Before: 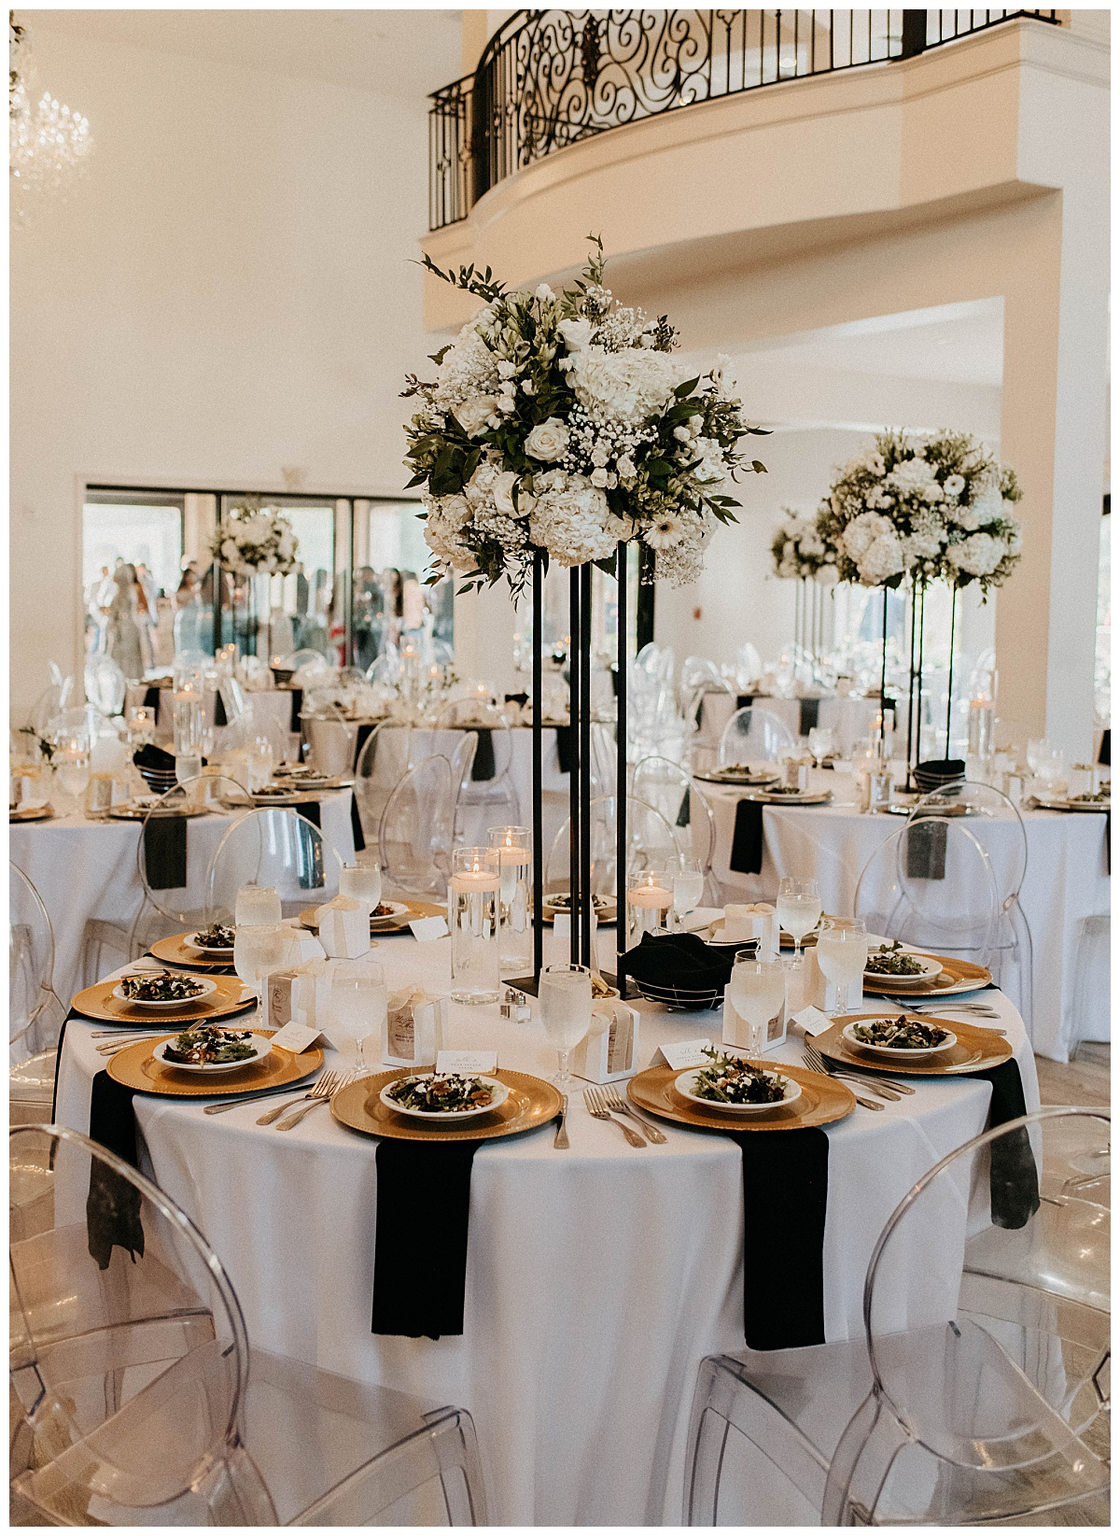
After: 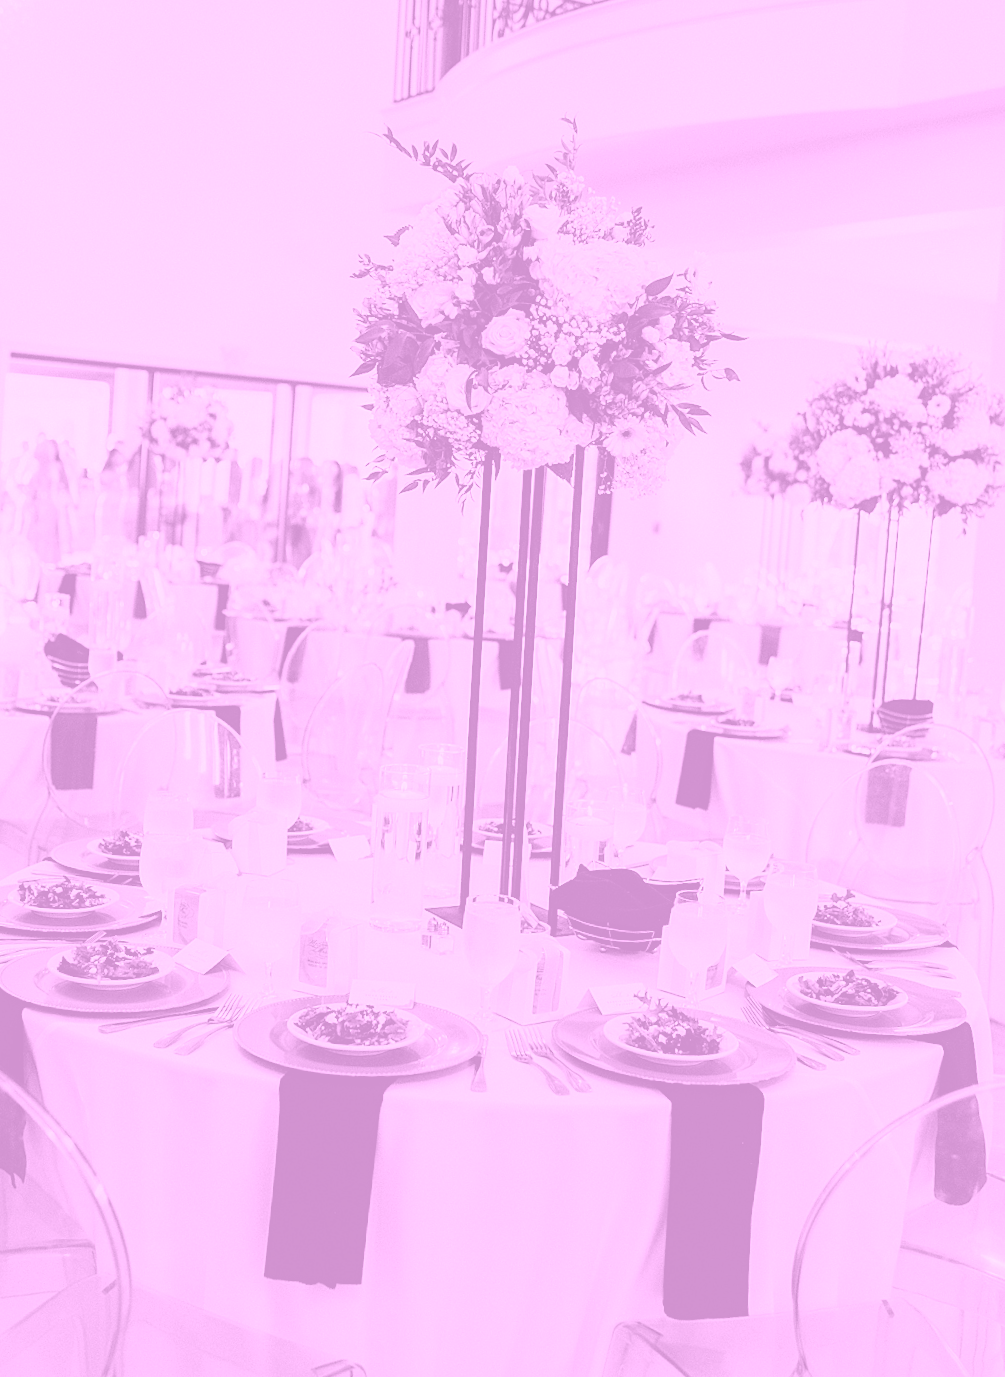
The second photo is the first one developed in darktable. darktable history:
crop and rotate: angle -3.27°, left 5.211%, top 5.211%, right 4.607%, bottom 4.607%
colorize: hue 331.2°, saturation 75%, source mix 30.28%, lightness 70.52%, version 1
